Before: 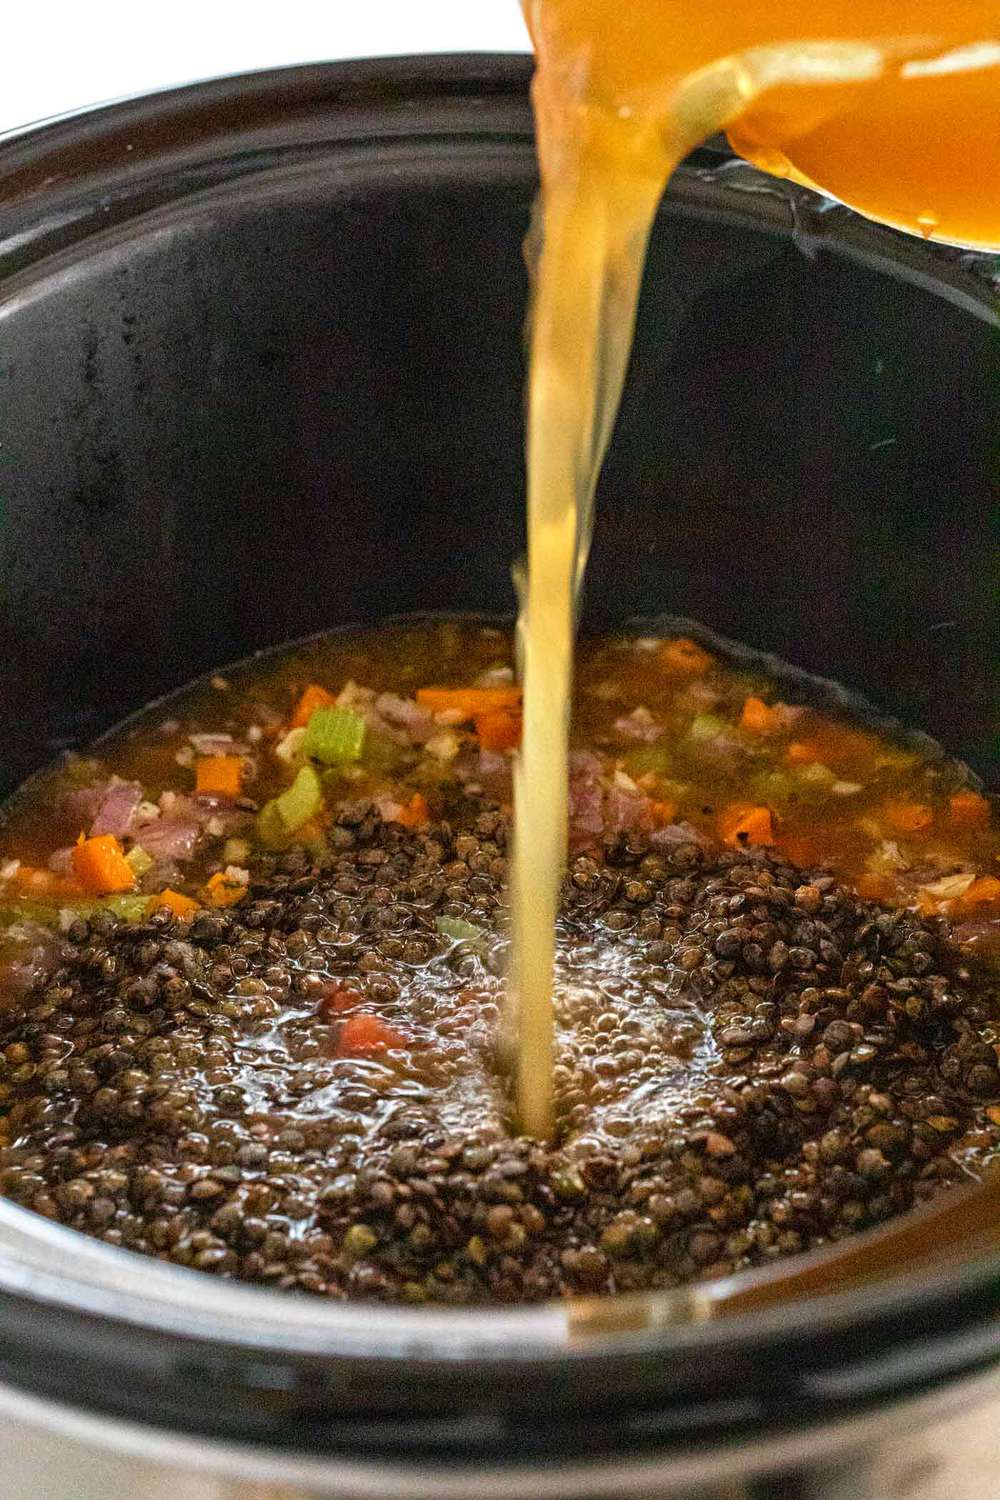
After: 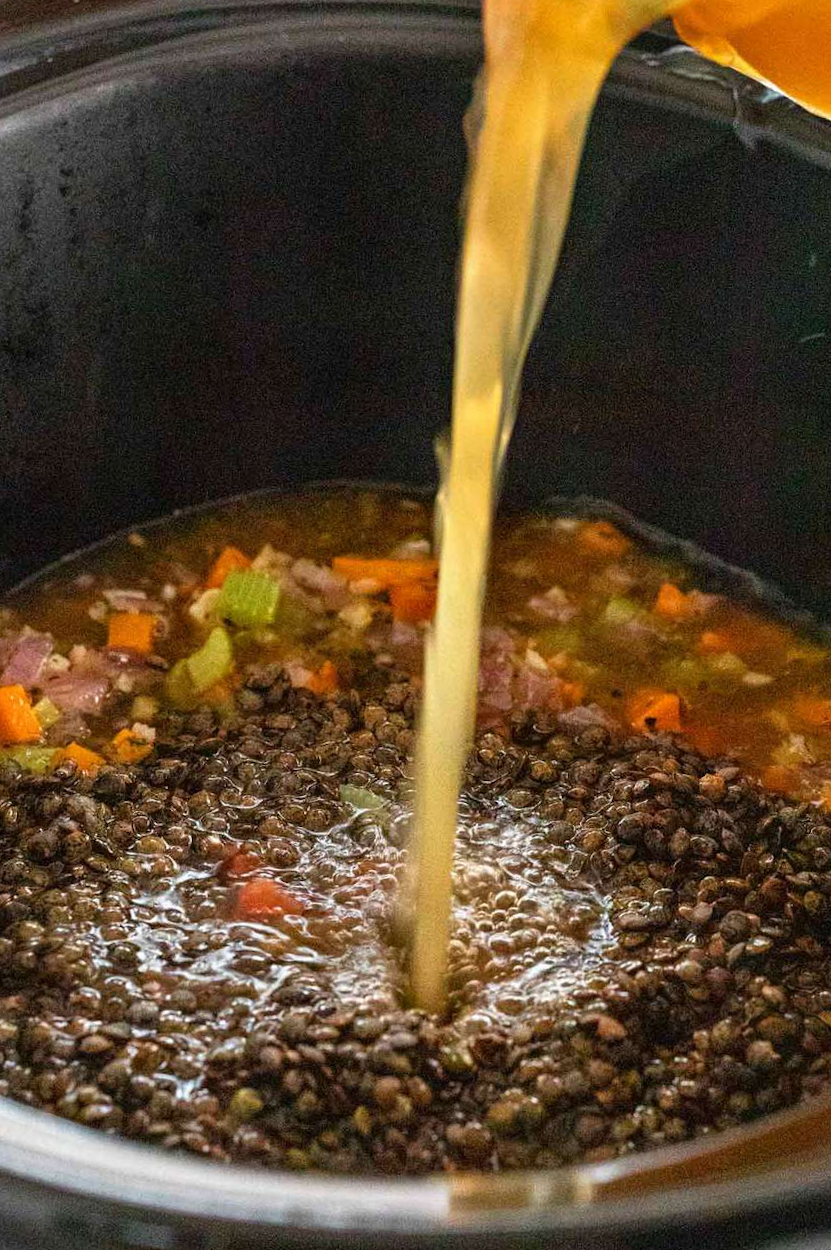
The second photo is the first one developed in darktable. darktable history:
crop and rotate: angle -3.16°, left 5.39%, top 5.201%, right 4.662%, bottom 4.679%
